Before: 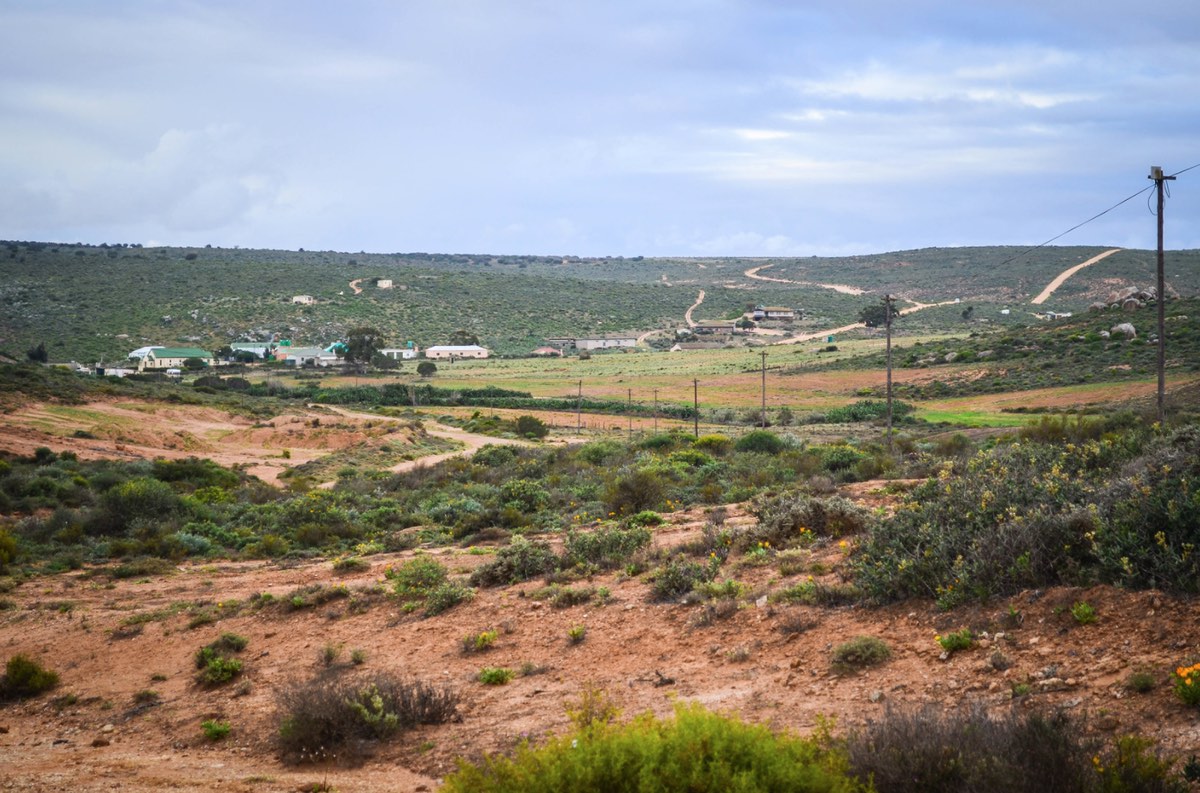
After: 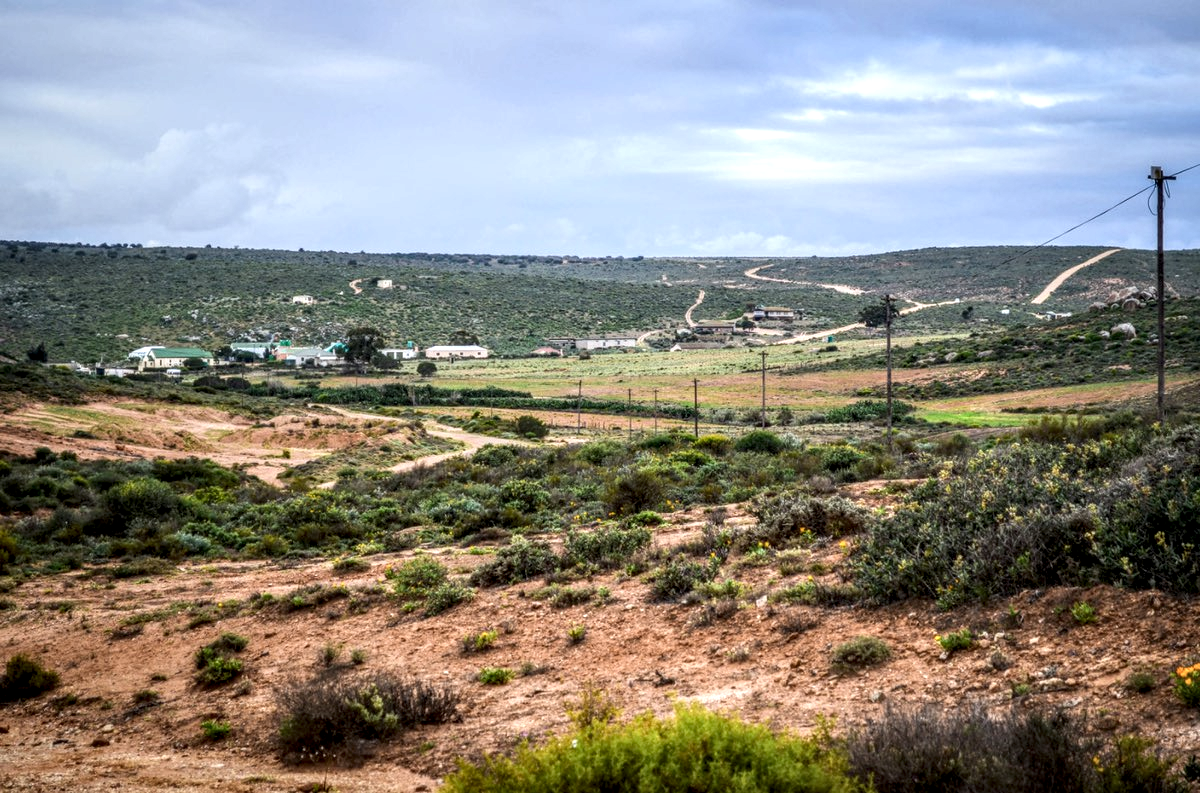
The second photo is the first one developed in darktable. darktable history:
white balance: red 0.986, blue 1.01
local contrast: highlights 0%, shadows 0%, detail 182%
